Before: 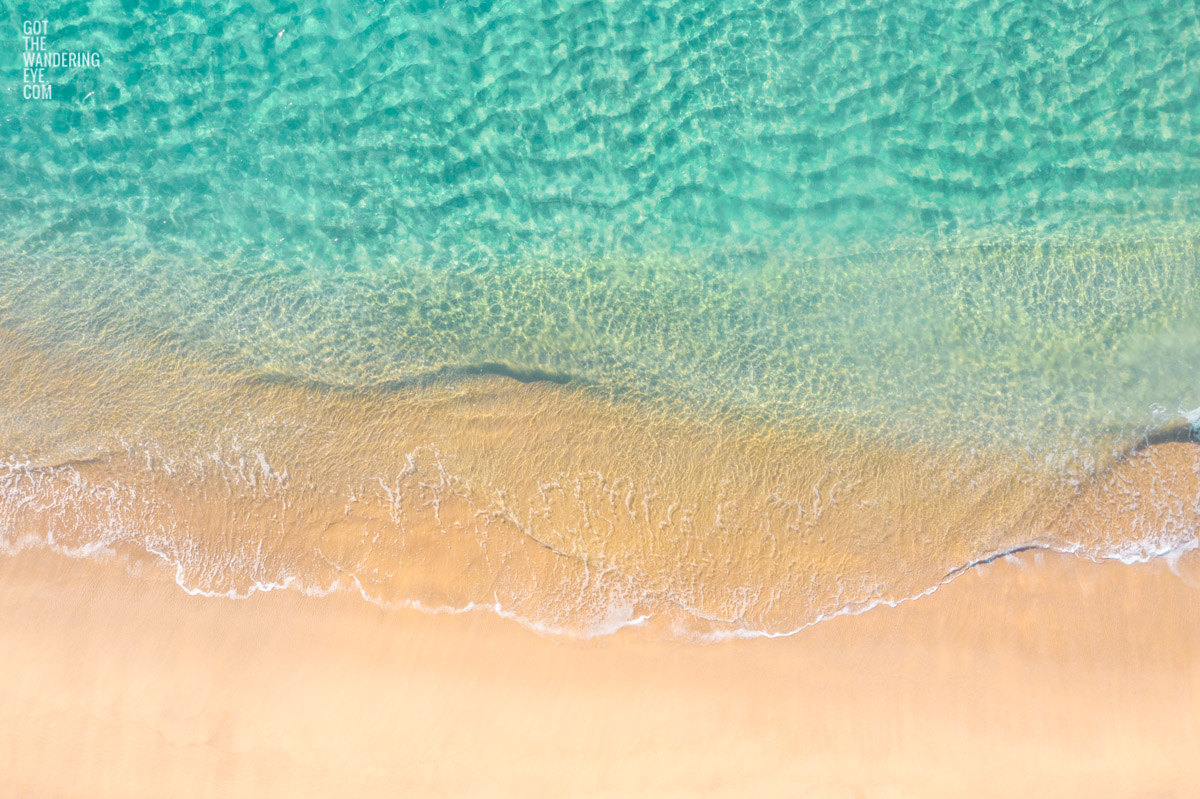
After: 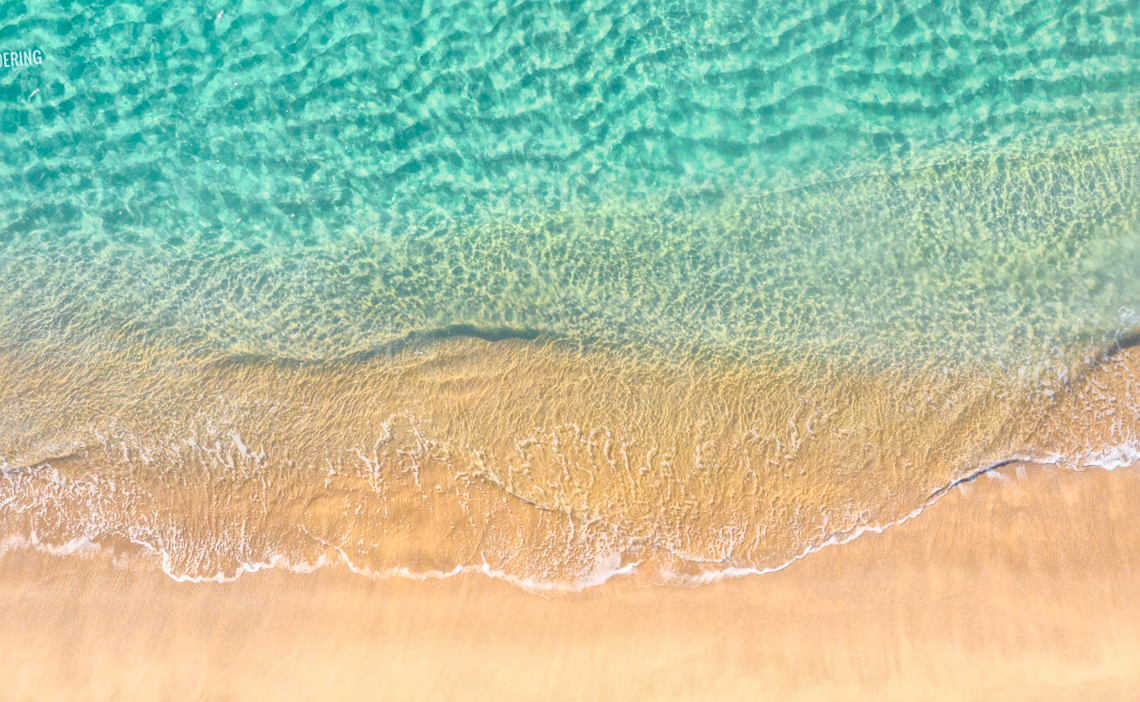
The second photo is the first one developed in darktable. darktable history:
global tonemap: drago (1, 100), detail 1
shadows and highlights: low approximation 0.01, soften with gaussian
local contrast: mode bilateral grid, contrast 100, coarseness 100, detail 91%, midtone range 0.2
rotate and perspective: rotation -5°, crop left 0.05, crop right 0.952, crop top 0.11, crop bottom 0.89
